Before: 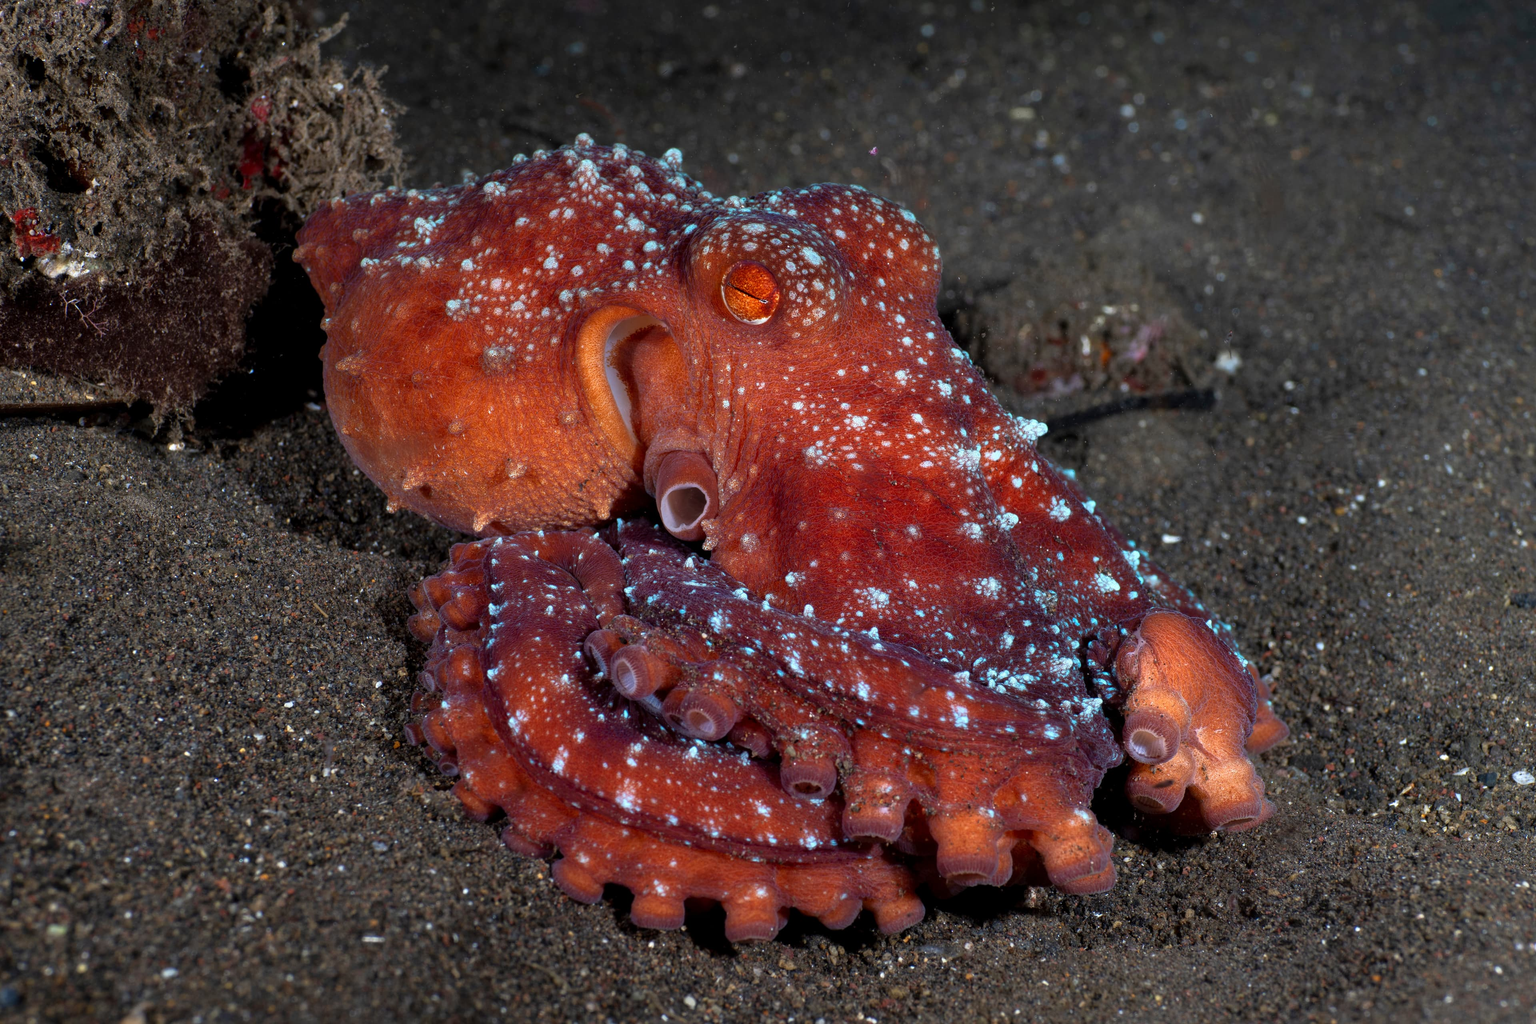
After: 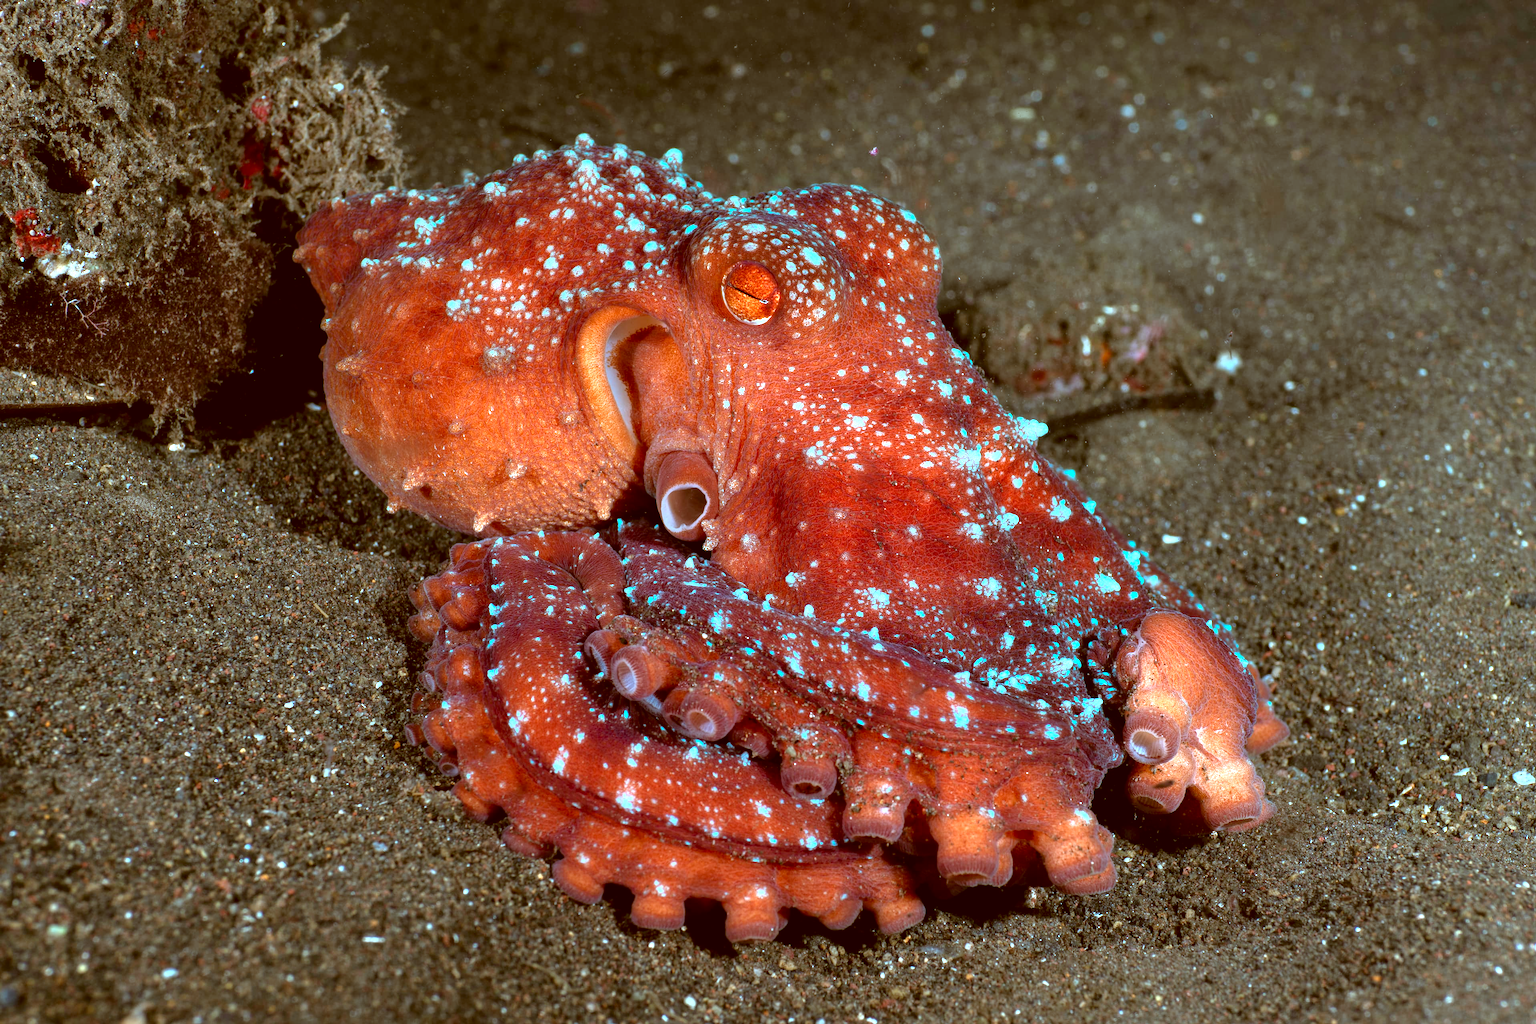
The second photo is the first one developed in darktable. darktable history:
color correction: highlights a* -14.62, highlights b* -16.22, shadows a* 10.12, shadows b* 29.4
exposure: black level correction 0, exposure 1 EV, compensate exposure bias true, compensate highlight preservation false
